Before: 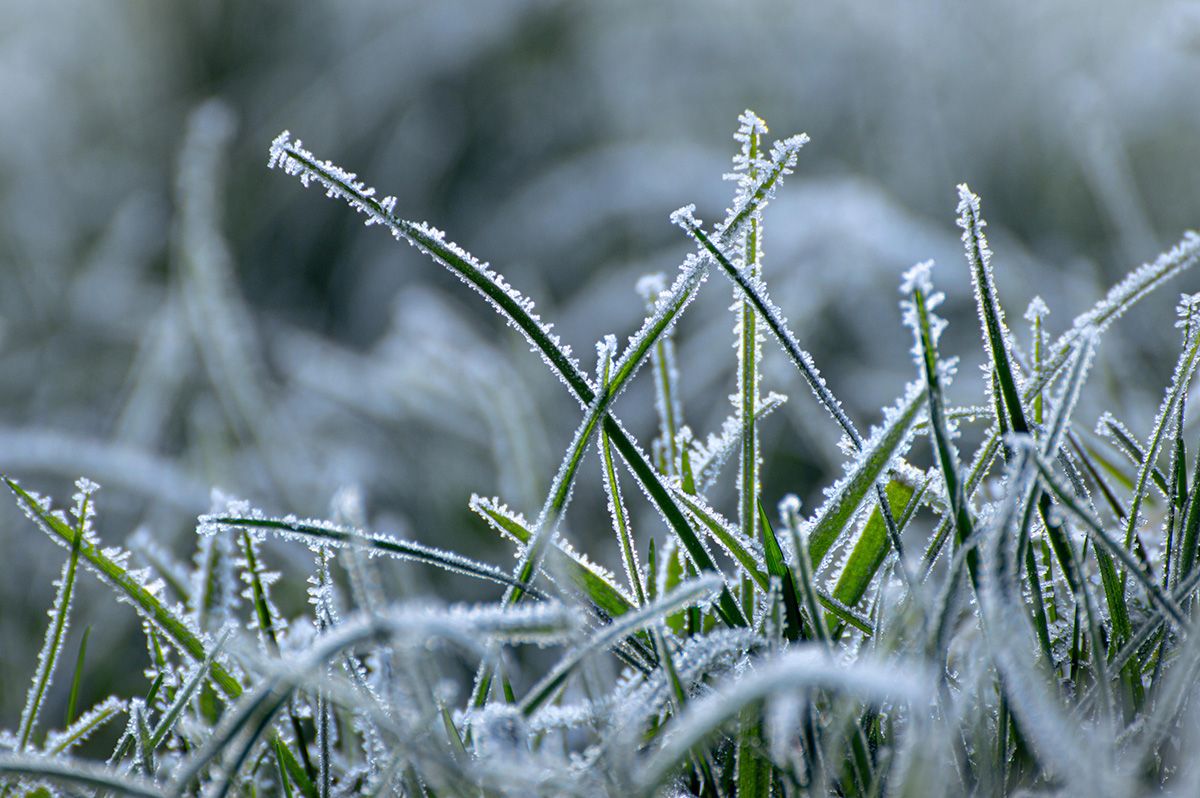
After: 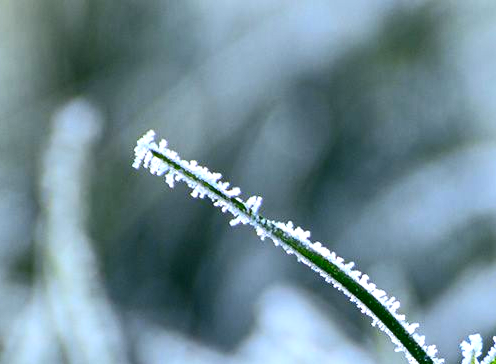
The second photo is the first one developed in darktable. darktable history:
exposure: black level correction 0, exposure 0.694 EV
shadows and highlights: low approximation 0.01, soften with gaussian
crop and rotate: left 11.285%, top 0.057%, right 47.365%, bottom 54.245%
contrast brightness saturation: contrast 0.23, brightness 0.097, saturation 0.291
